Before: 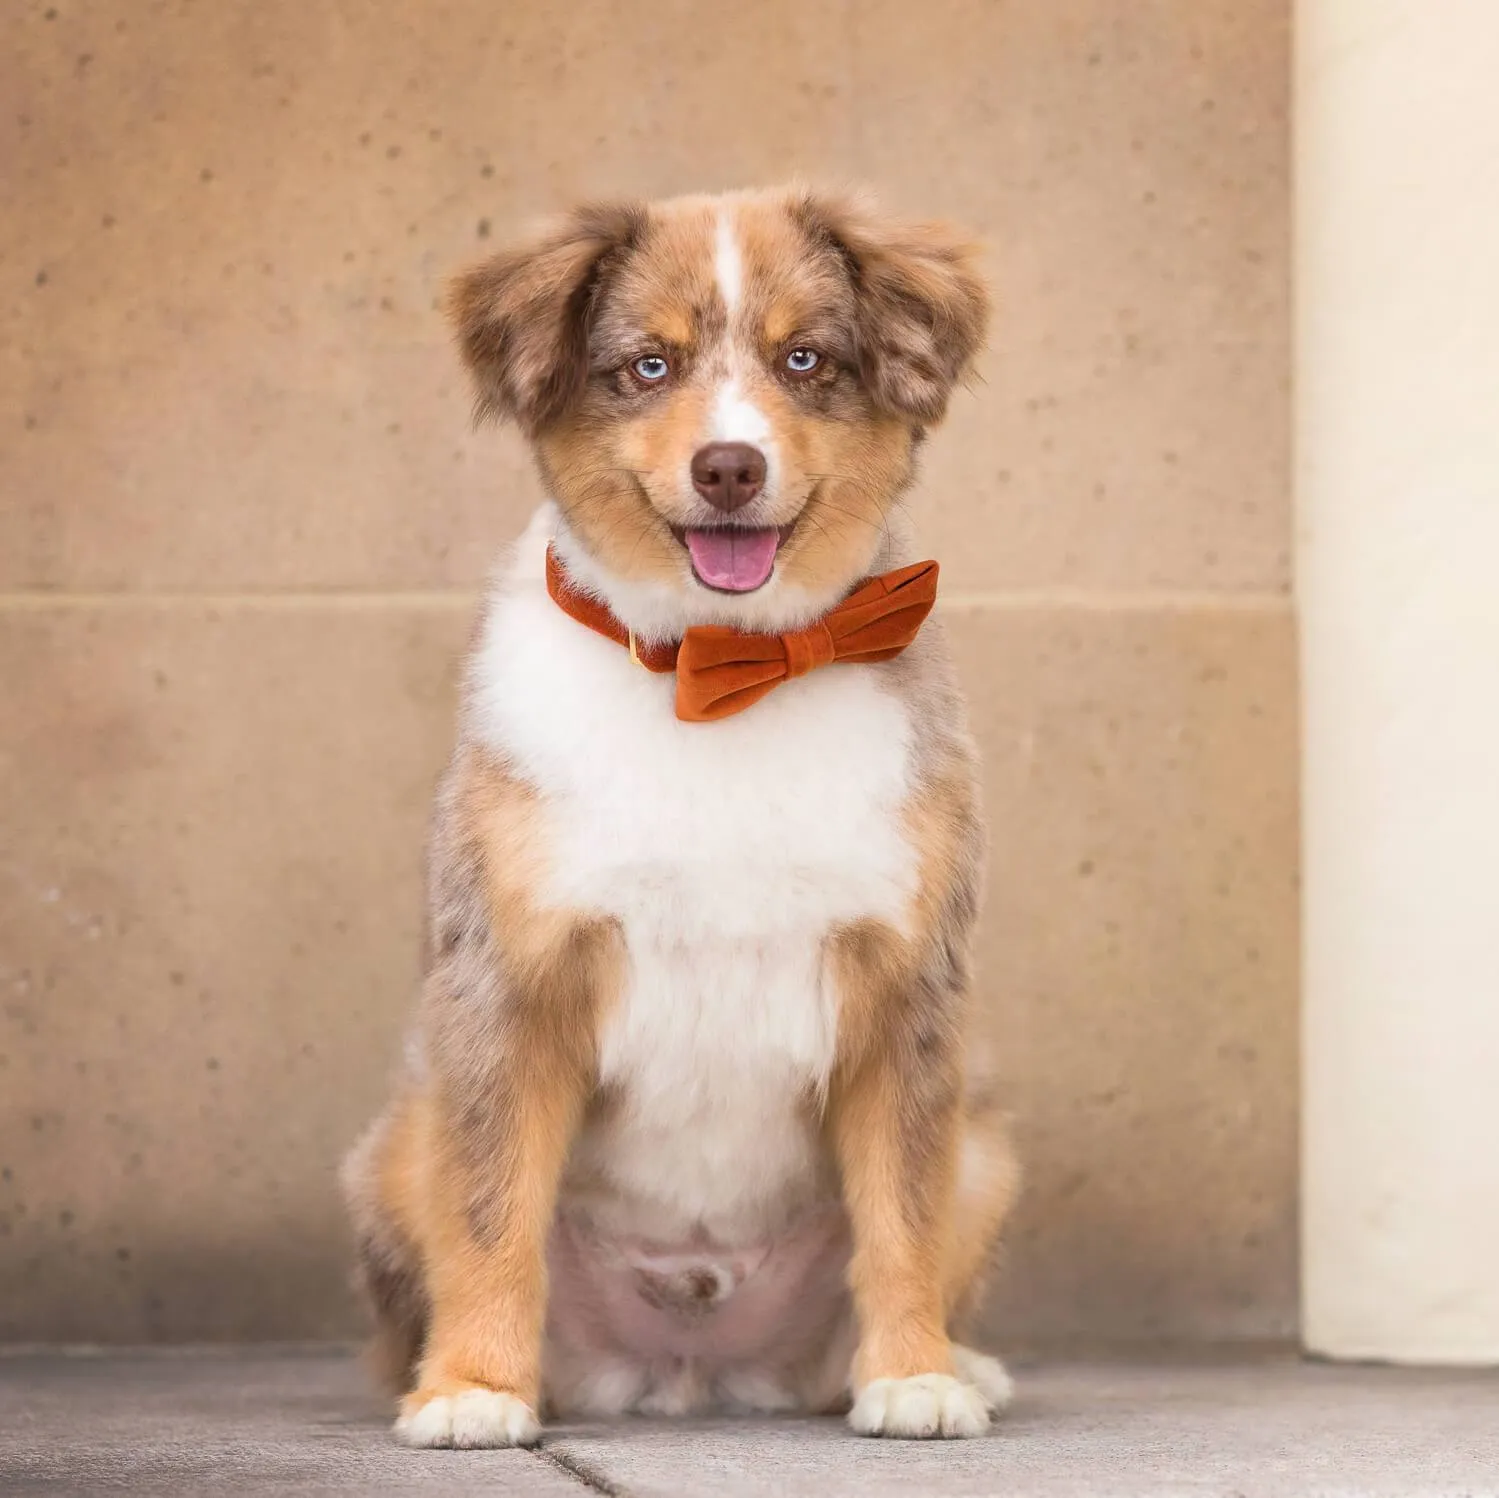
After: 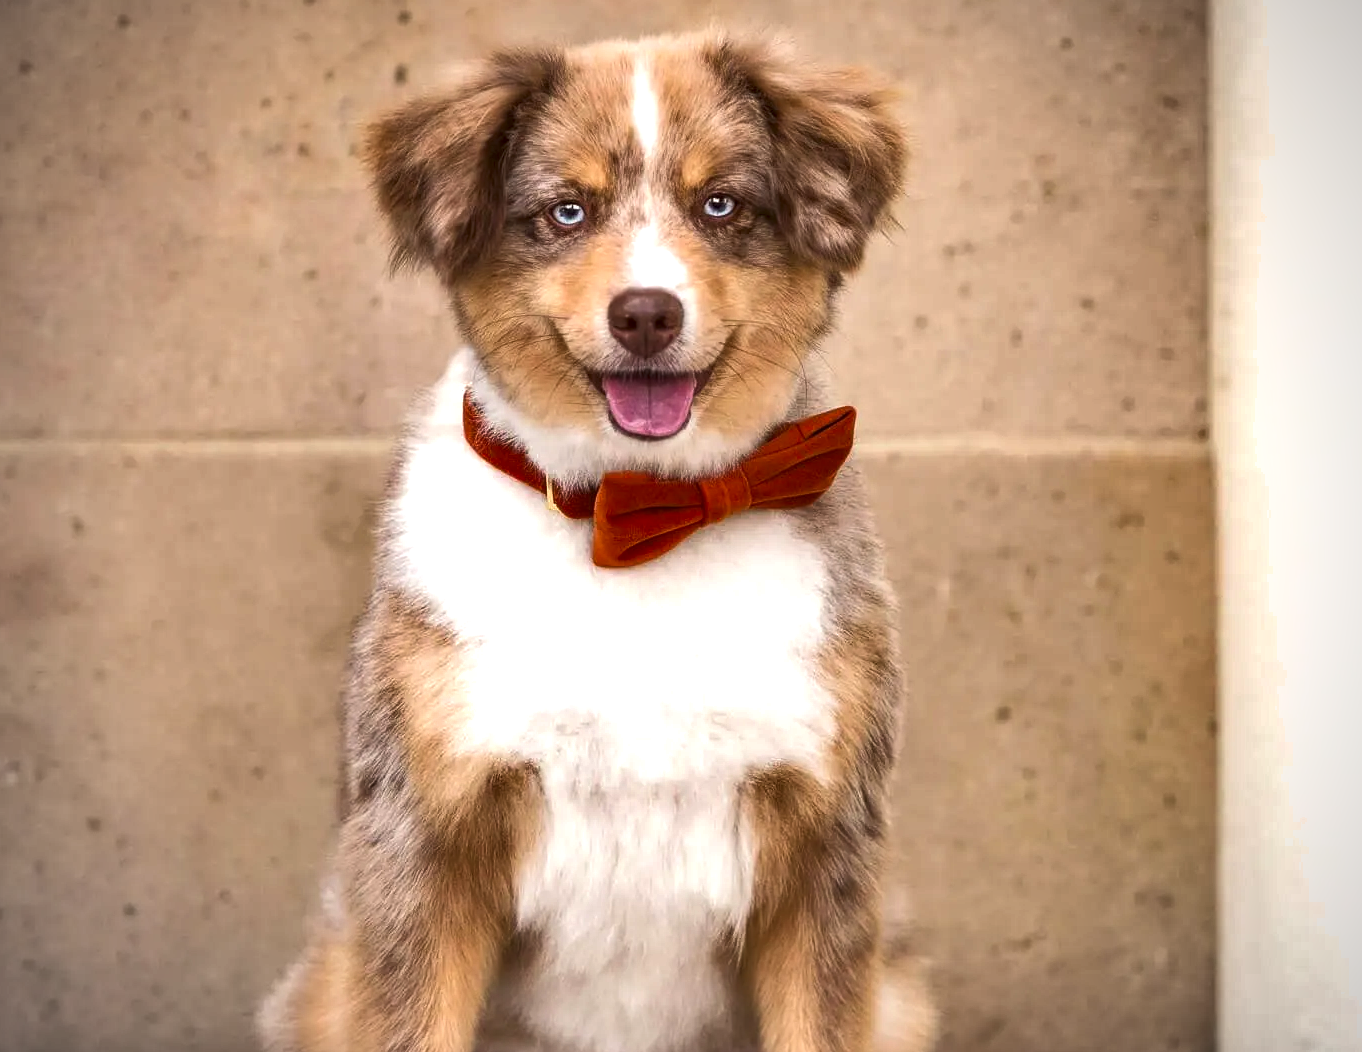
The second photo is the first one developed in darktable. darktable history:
shadows and highlights: radius 118.69, shadows 42.21, highlights -61.56, soften with gaussian
tone equalizer: -8 EV -0.417 EV, -7 EV -0.389 EV, -6 EV -0.333 EV, -5 EV -0.222 EV, -3 EV 0.222 EV, -2 EV 0.333 EV, -1 EV 0.389 EV, +0 EV 0.417 EV, edges refinement/feathering 500, mask exposure compensation -1.57 EV, preserve details no
vignetting: on, module defaults
crop: left 5.596%, top 10.314%, right 3.534%, bottom 19.395%
local contrast: highlights 100%, shadows 100%, detail 131%, midtone range 0.2
